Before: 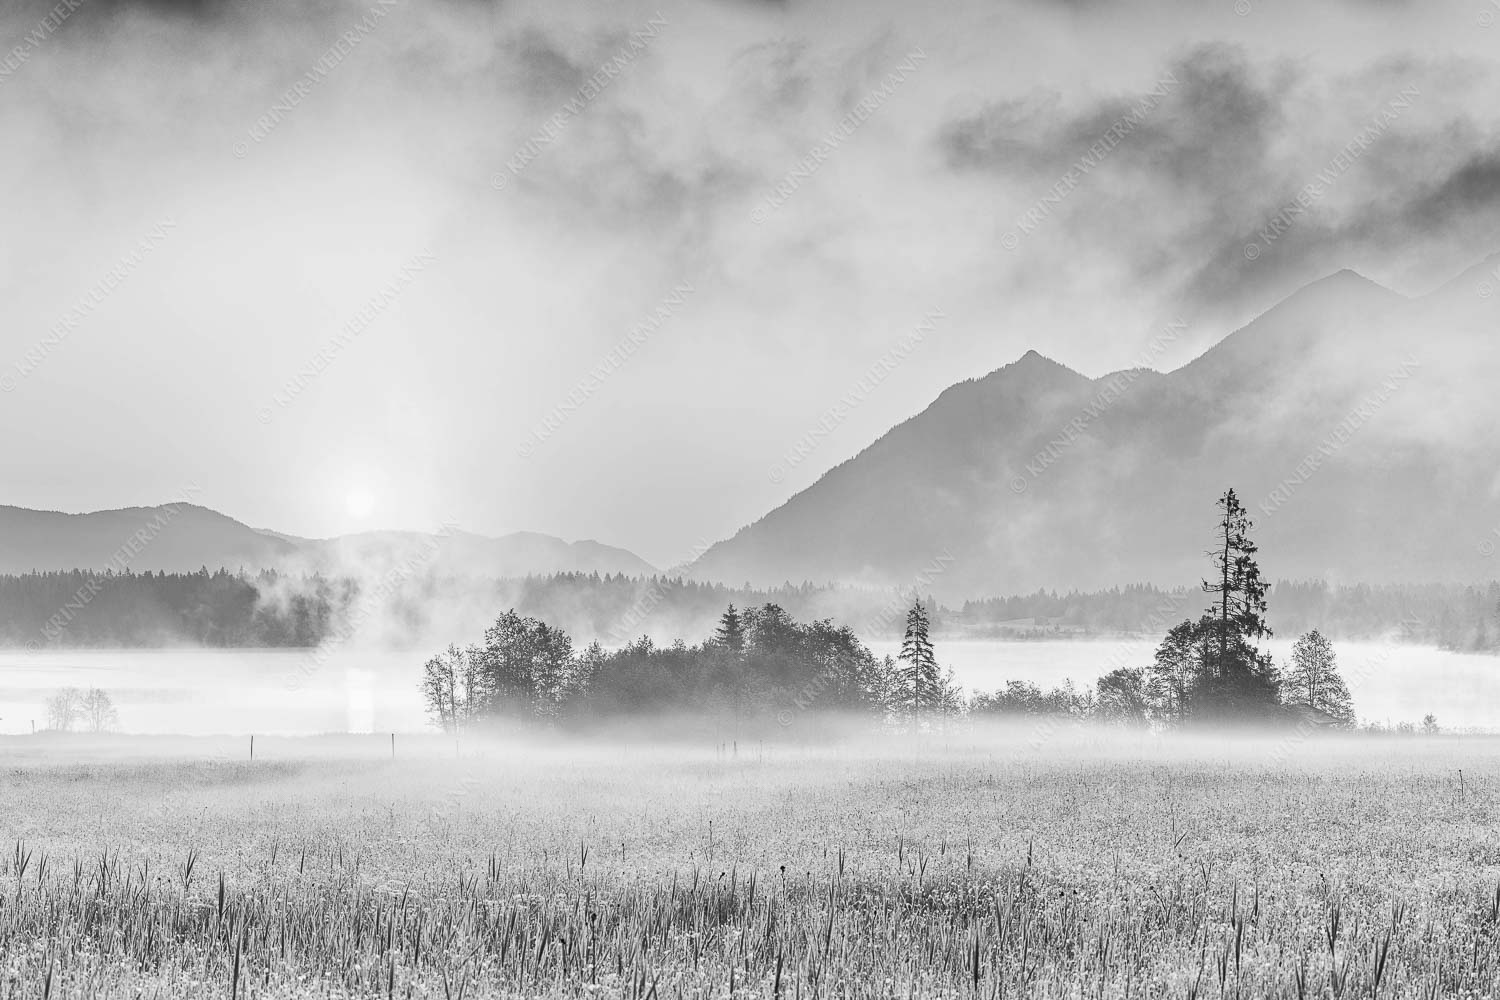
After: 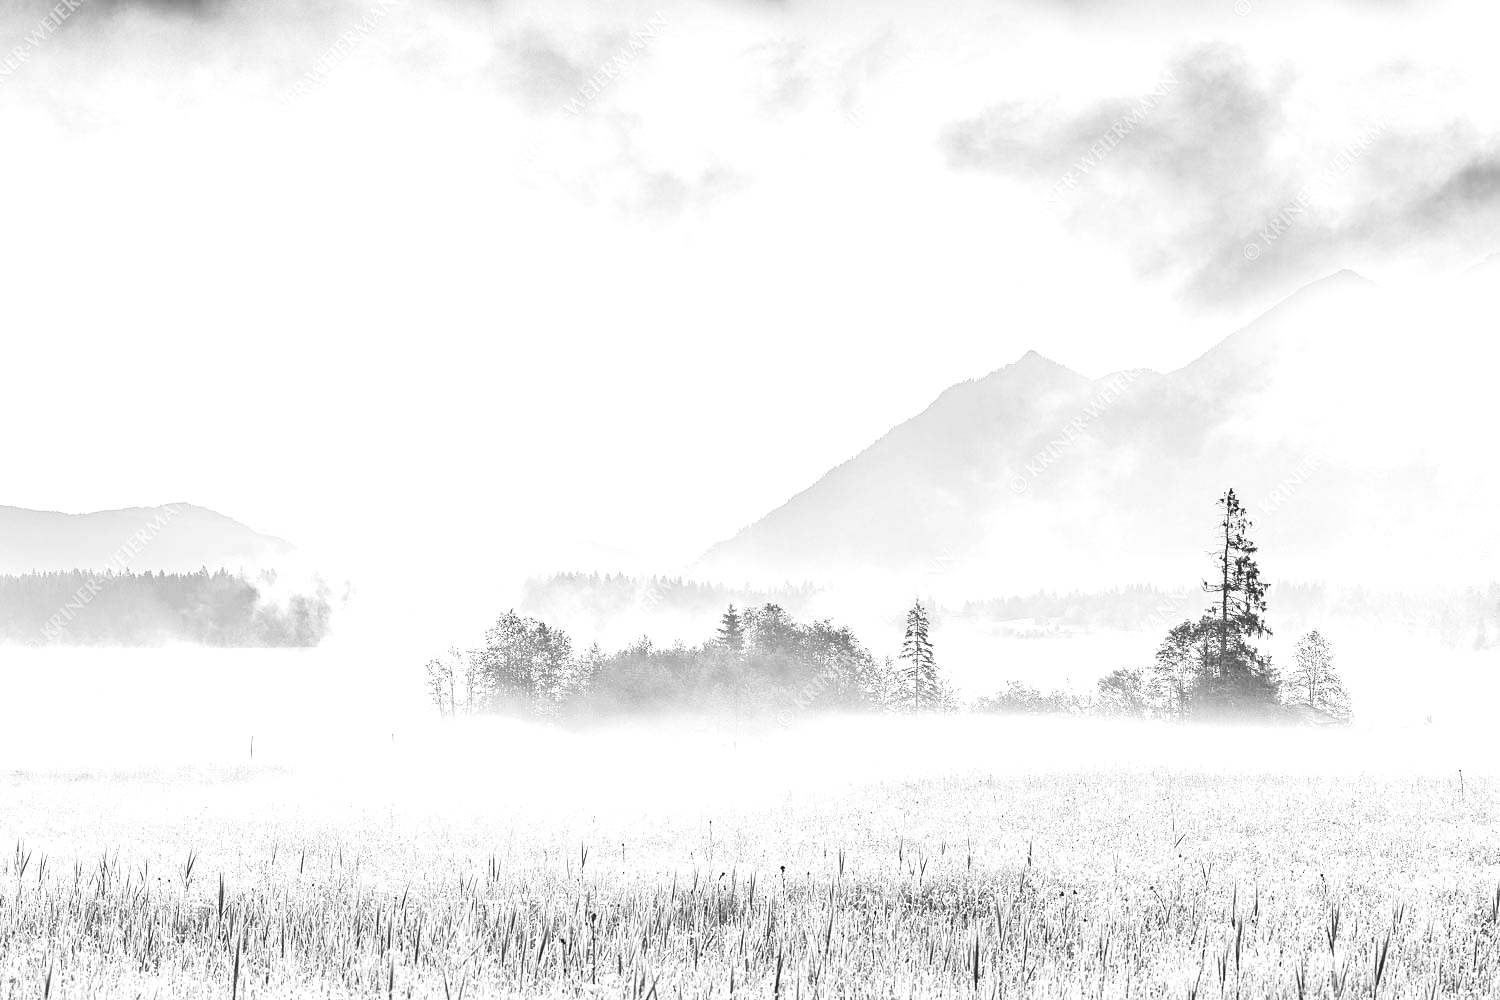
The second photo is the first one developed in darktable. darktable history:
tone curve: curves: ch0 [(0, 0) (0.003, 0.046) (0.011, 0.052) (0.025, 0.059) (0.044, 0.069) (0.069, 0.084) (0.1, 0.107) (0.136, 0.133) (0.177, 0.171) (0.224, 0.216) (0.277, 0.293) (0.335, 0.371) (0.399, 0.481) (0.468, 0.577) (0.543, 0.662) (0.623, 0.749) (0.709, 0.831) (0.801, 0.891) (0.898, 0.942) (1, 1)], preserve colors none
exposure: black level correction 0, exposure 1 EV, compensate highlight preservation false
